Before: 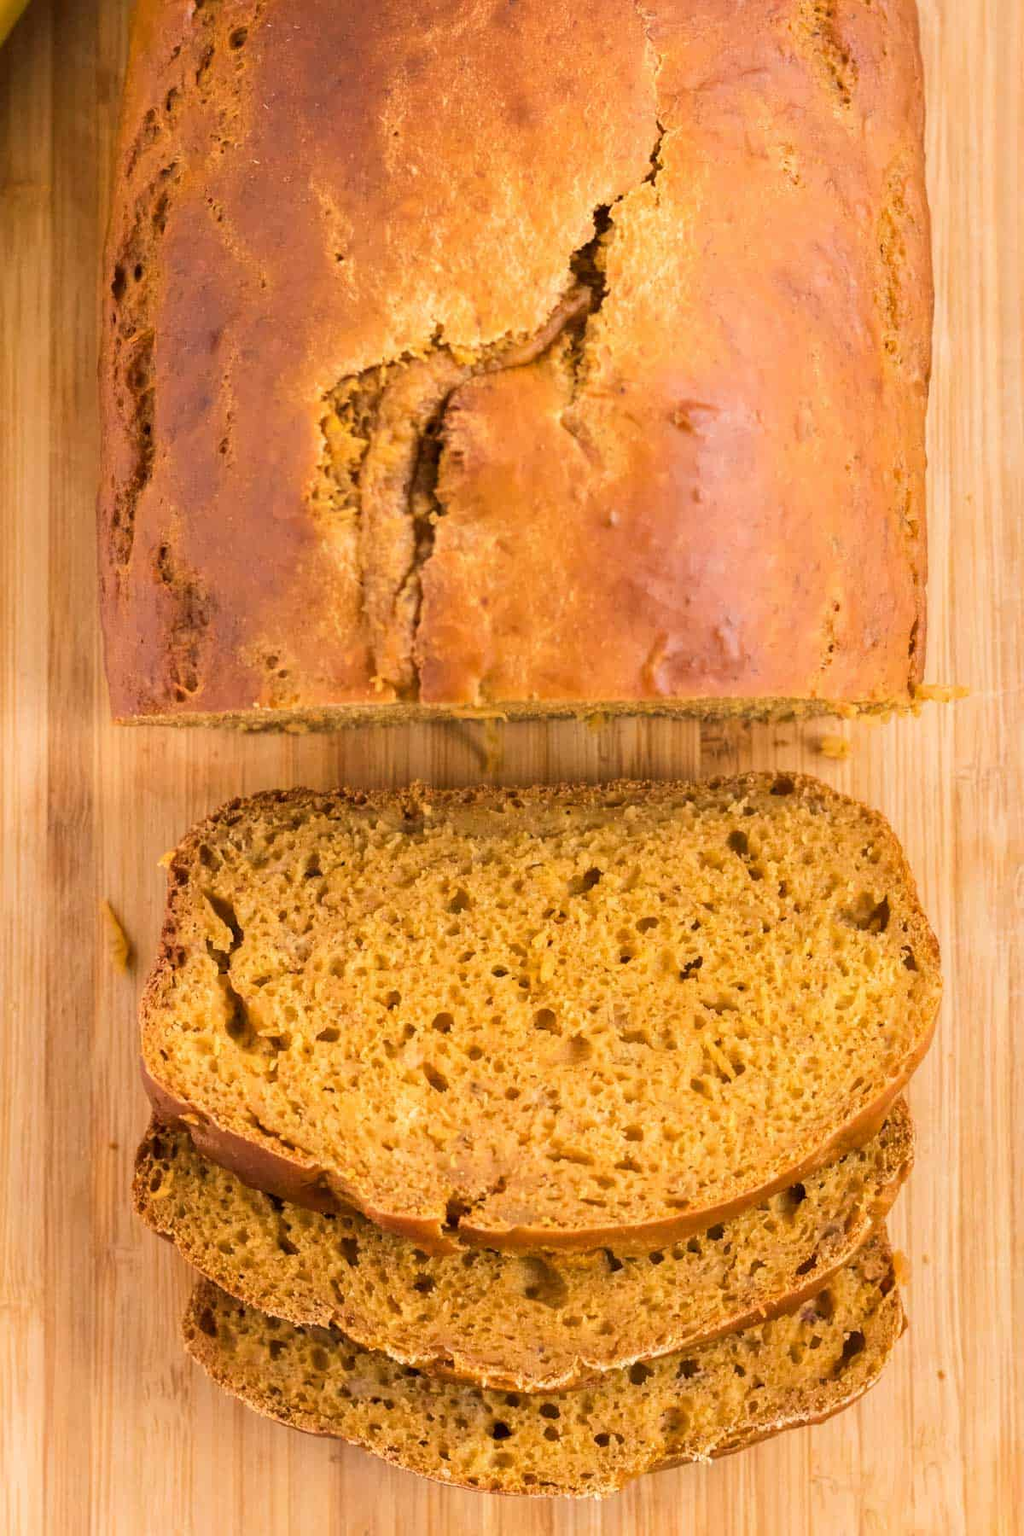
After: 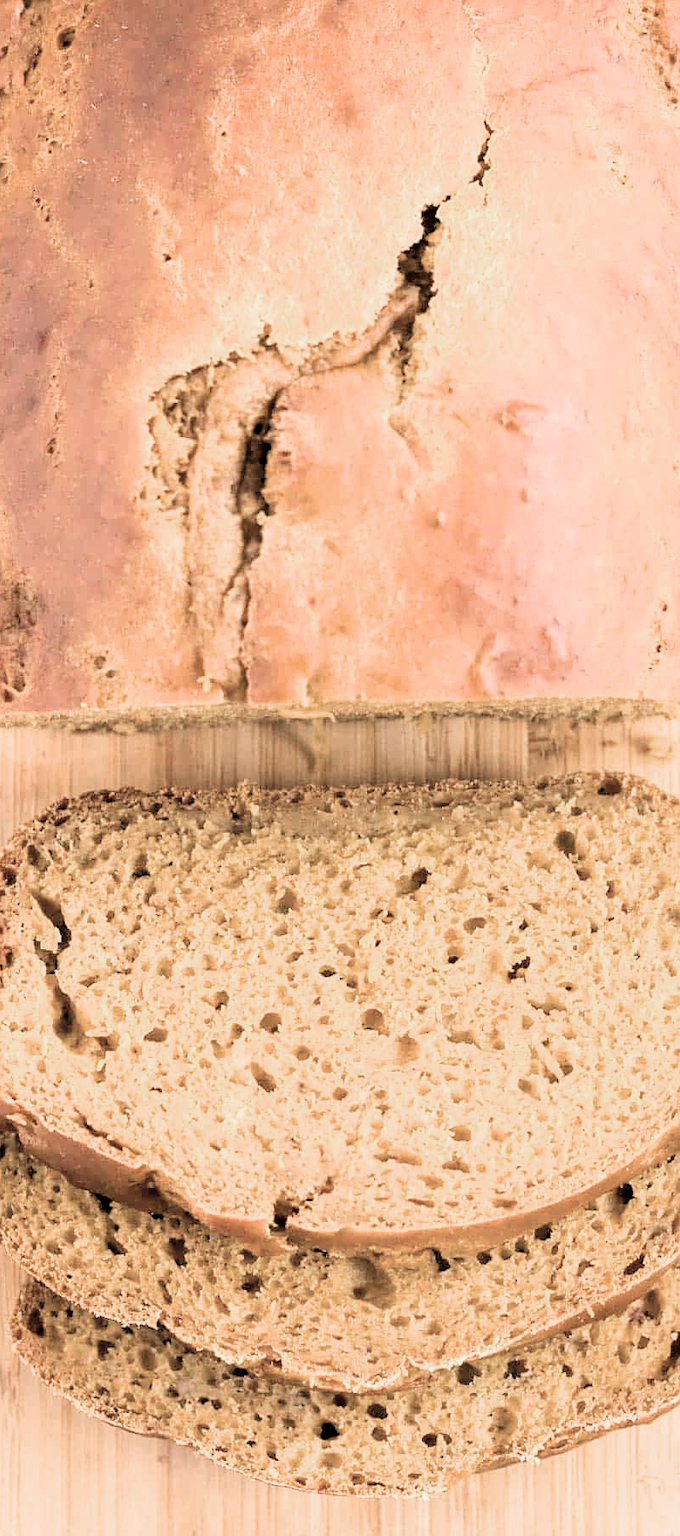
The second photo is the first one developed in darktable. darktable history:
crop: left 16.899%, right 16.556%
color zones: curves: ch0 [(0, 0.559) (0.153, 0.551) (0.229, 0.5) (0.429, 0.5) (0.571, 0.5) (0.714, 0.5) (0.857, 0.5) (1, 0.559)]; ch1 [(0, 0.417) (0.112, 0.336) (0.213, 0.26) (0.429, 0.34) (0.571, 0.35) (0.683, 0.331) (0.857, 0.344) (1, 0.417)]
exposure: exposure 0.661 EV, compensate highlight preservation false
filmic rgb: black relative exposure -3.31 EV, white relative exposure 3.45 EV, hardness 2.36, contrast 1.103
sharpen: radius 1.864, amount 0.398, threshold 1.271
